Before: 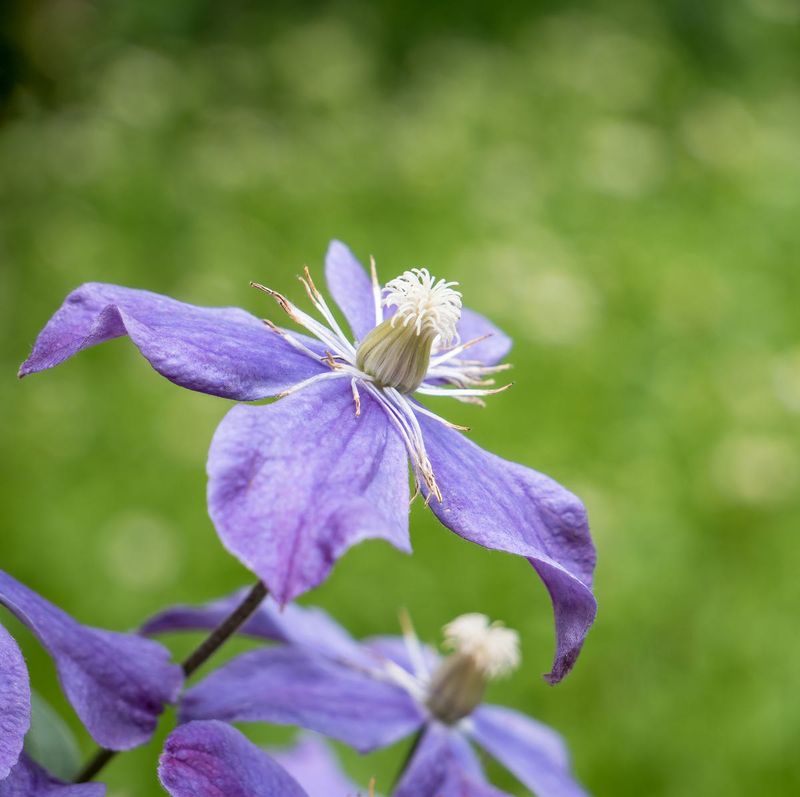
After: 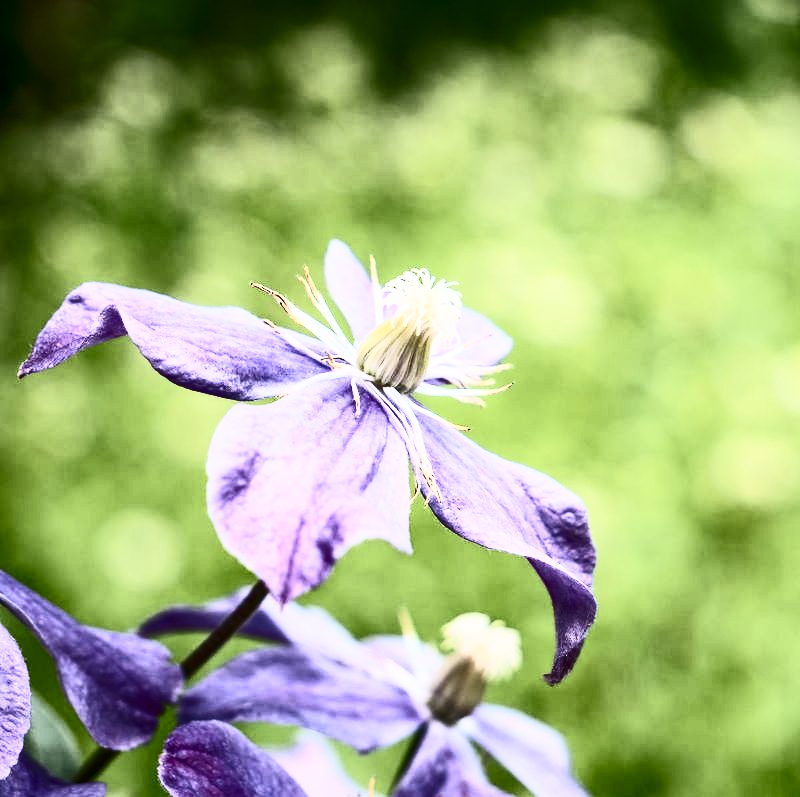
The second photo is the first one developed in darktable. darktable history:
exposure: compensate highlight preservation false
contrast brightness saturation: contrast 0.923, brightness 0.196
